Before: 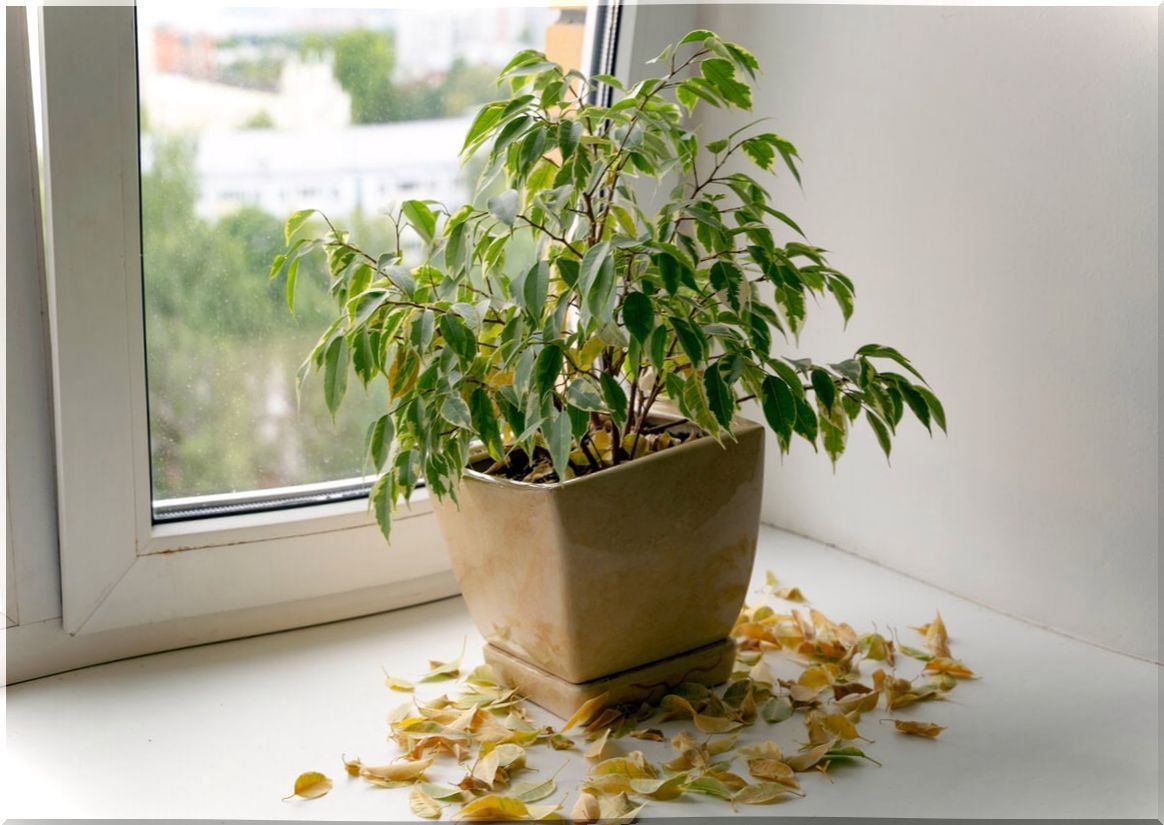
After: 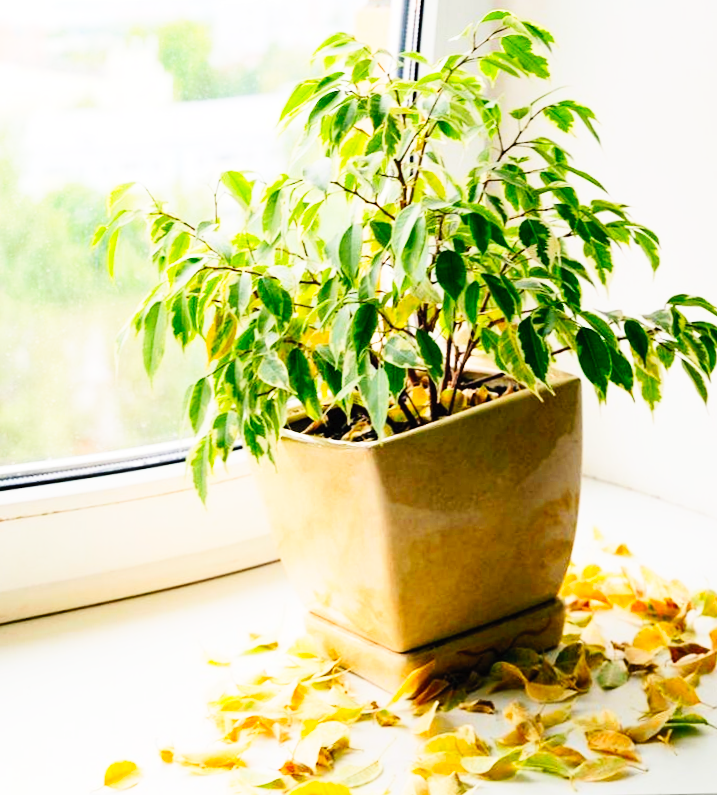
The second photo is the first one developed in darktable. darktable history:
white balance: emerald 1
rotate and perspective: rotation -1.68°, lens shift (vertical) -0.146, crop left 0.049, crop right 0.912, crop top 0.032, crop bottom 0.96
base curve: curves: ch0 [(0, 0) (0, 0.001) (0.001, 0.001) (0.004, 0.002) (0.007, 0.004) (0.015, 0.013) (0.033, 0.045) (0.052, 0.096) (0.075, 0.17) (0.099, 0.241) (0.163, 0.42) (0.219, 0.55) (0.259, 0.616) (0.327, 0.722) (0.365, 0.765) (0.522, 0.873) (0.547, 0.881) (0.689, 0.919) (0.826, 0.952) (1, 1)], preserve colors none
contrast brightness saturation: contrast 0.2, brightness 0.16, saturation 0.22
crop and rotate: left 14.292%, right 19.041%
